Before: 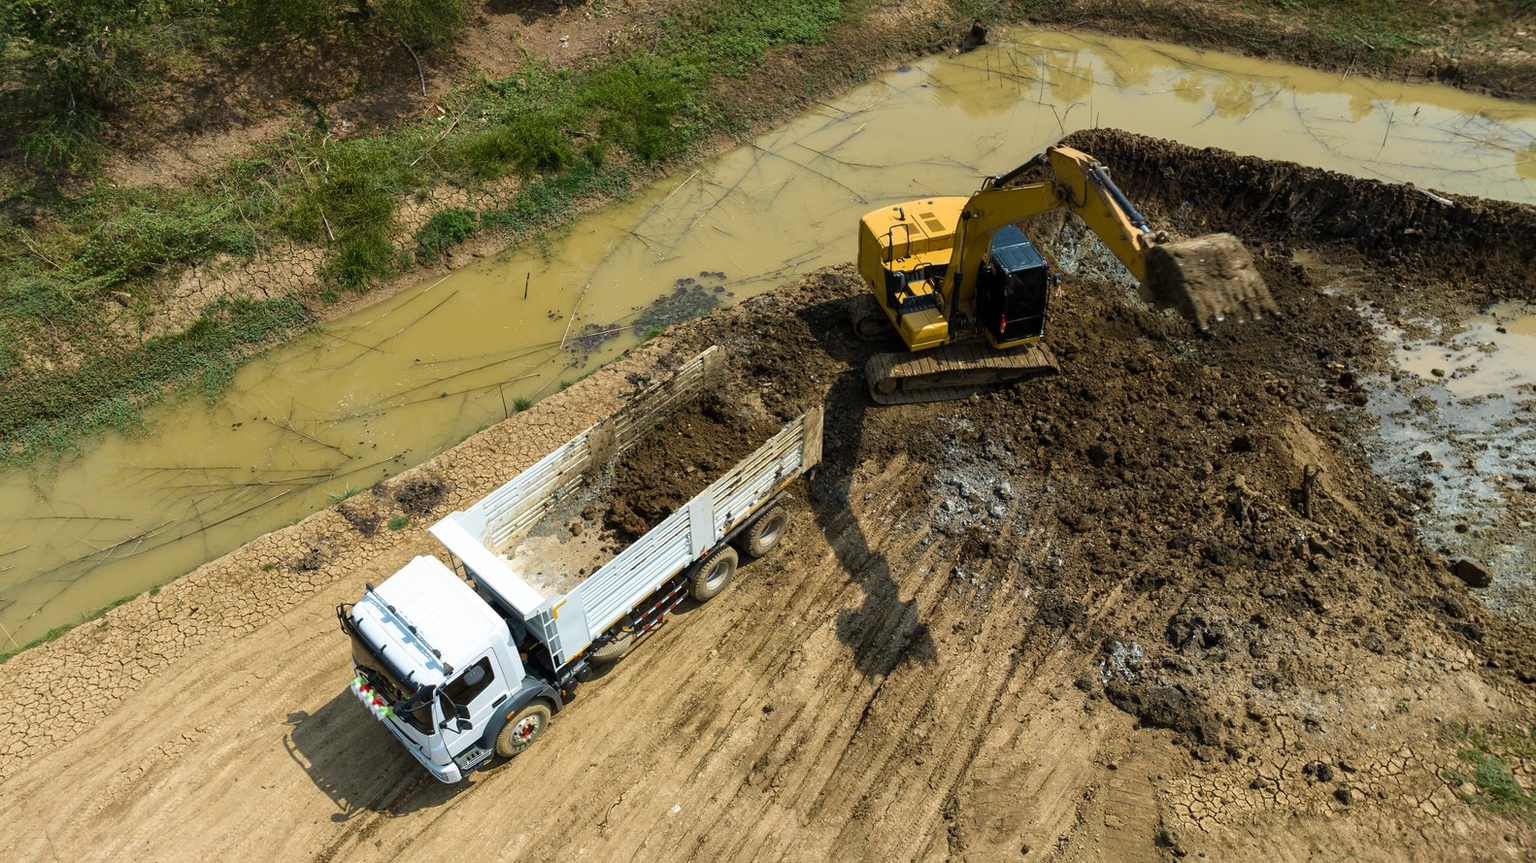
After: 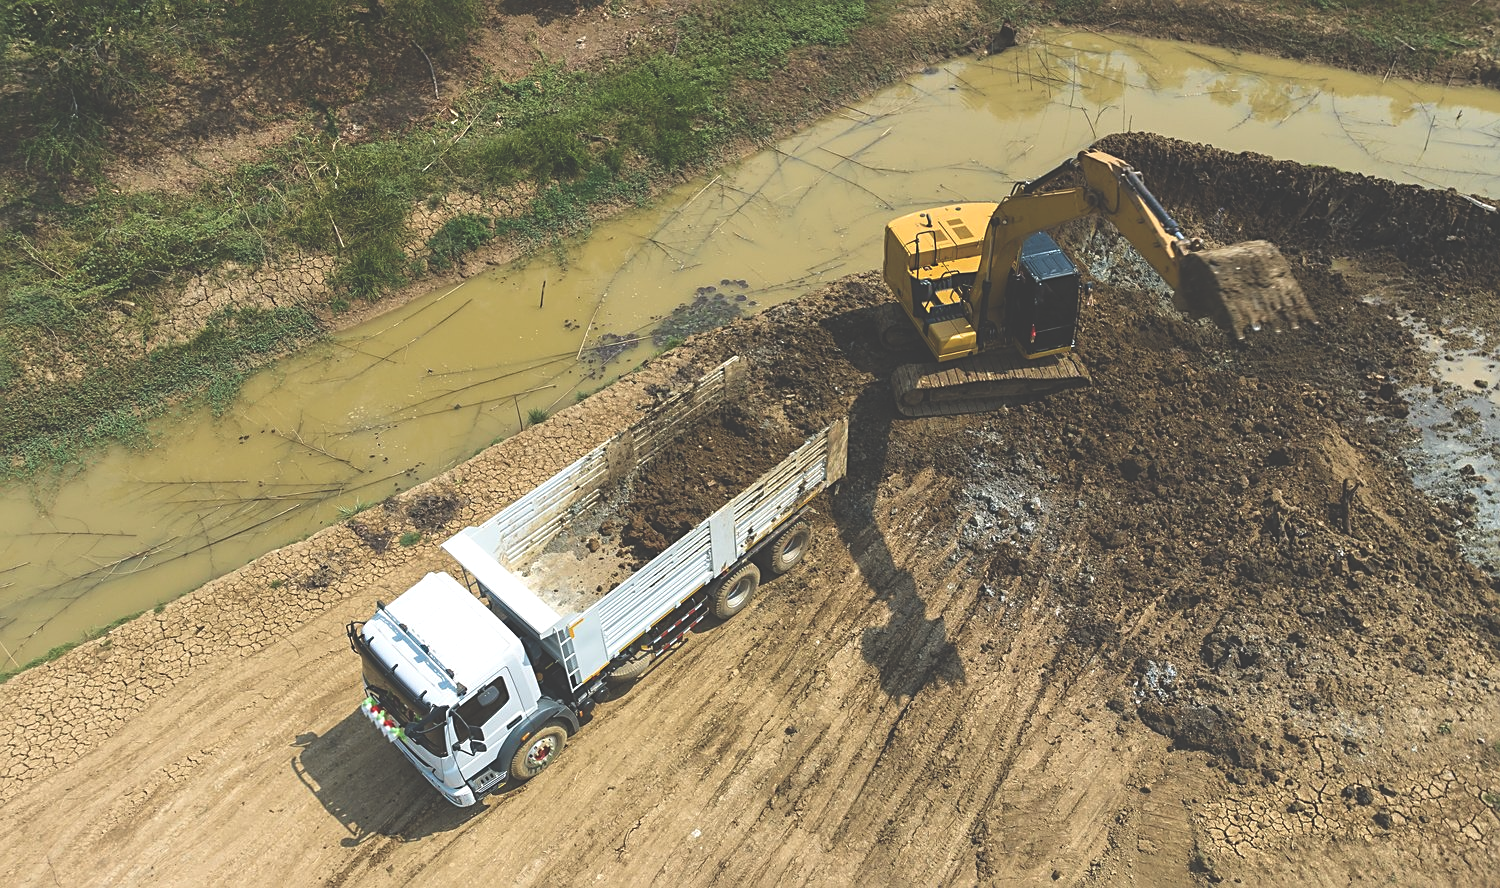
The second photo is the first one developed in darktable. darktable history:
crop and rotate: right 5.167%
exposure: black level correction -0.041, exposure 0.064 EV, compensate highlight preservation false
sharpen: on, module defaults
